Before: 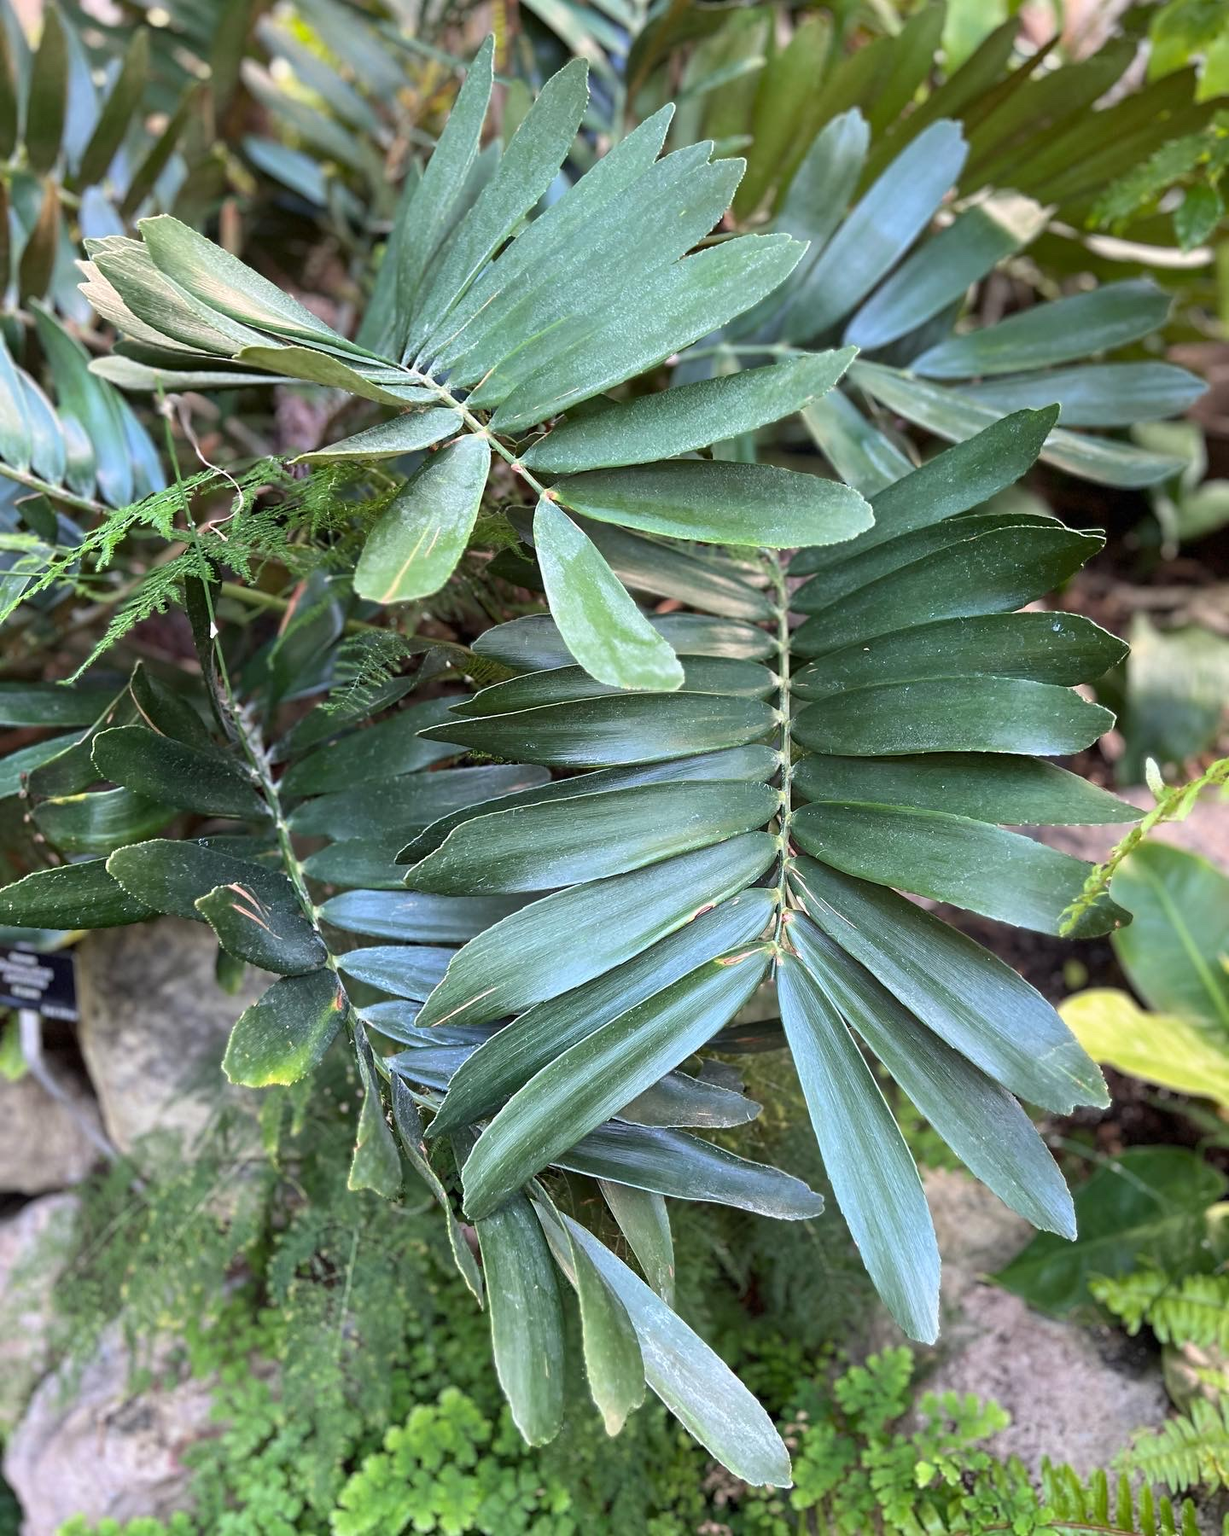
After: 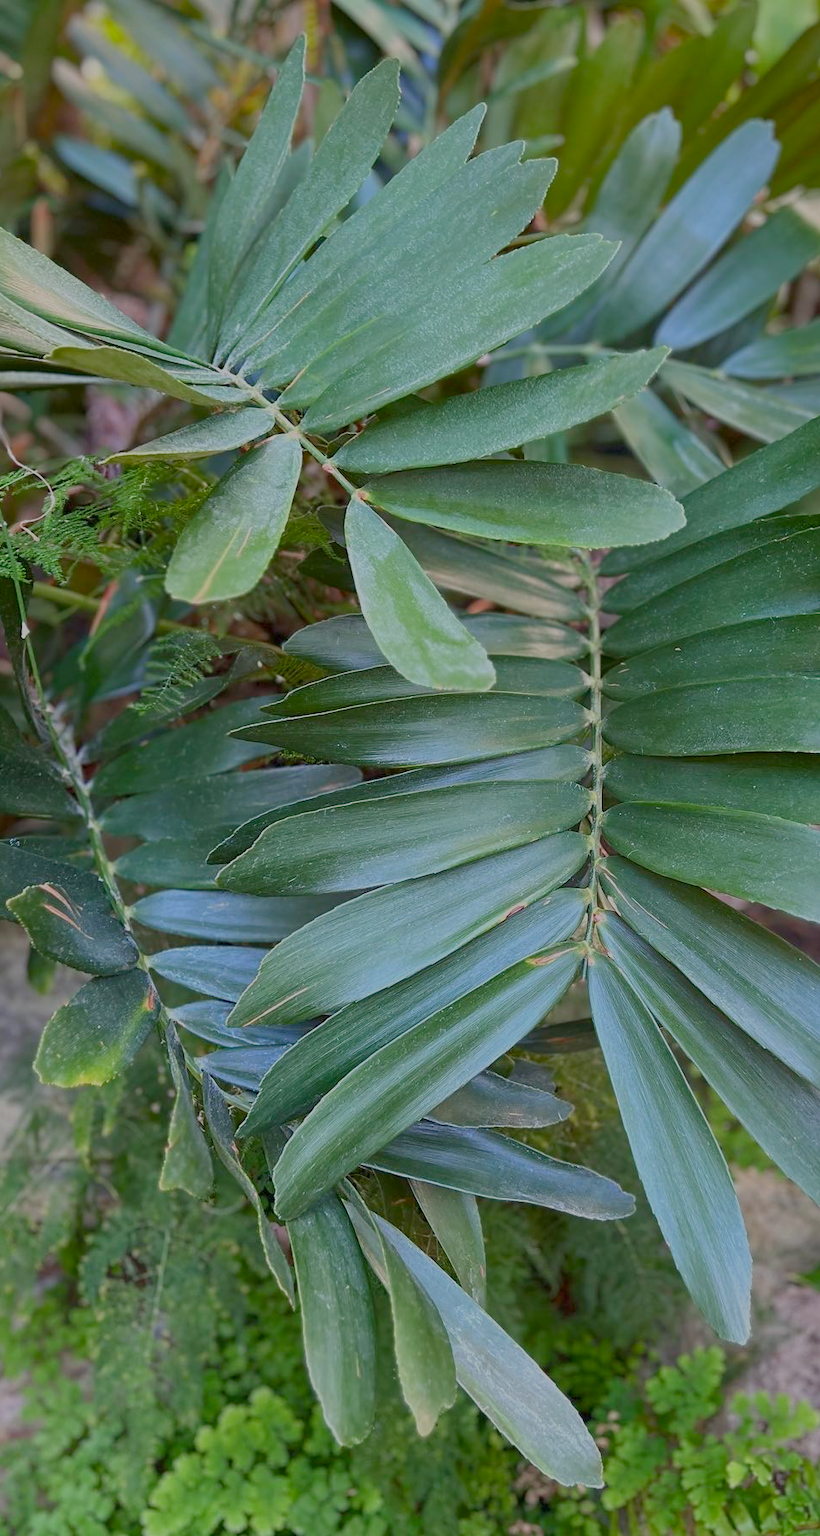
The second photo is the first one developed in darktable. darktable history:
exposure: exposure -0.492 EV, compensate highlight preservation false
color balance rgb: perceptual saturation grading › global saturation 20%, perceptual saturation grading › highlights -24.734%, perceptual saturation grading › shadows 25.317%, contrast -29.855%
crop: left 15.403%, right 17.822%
